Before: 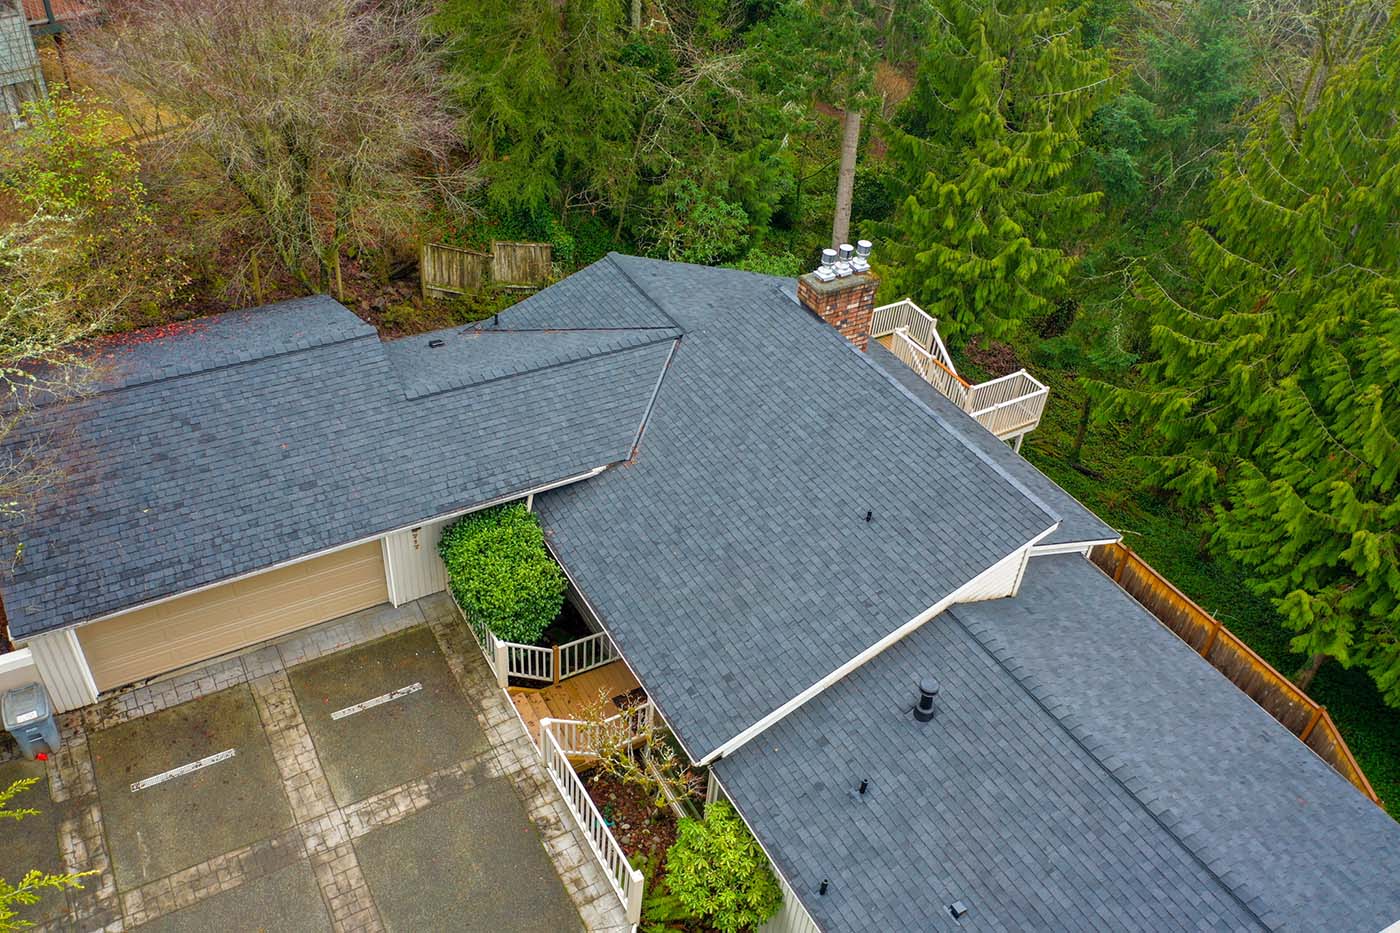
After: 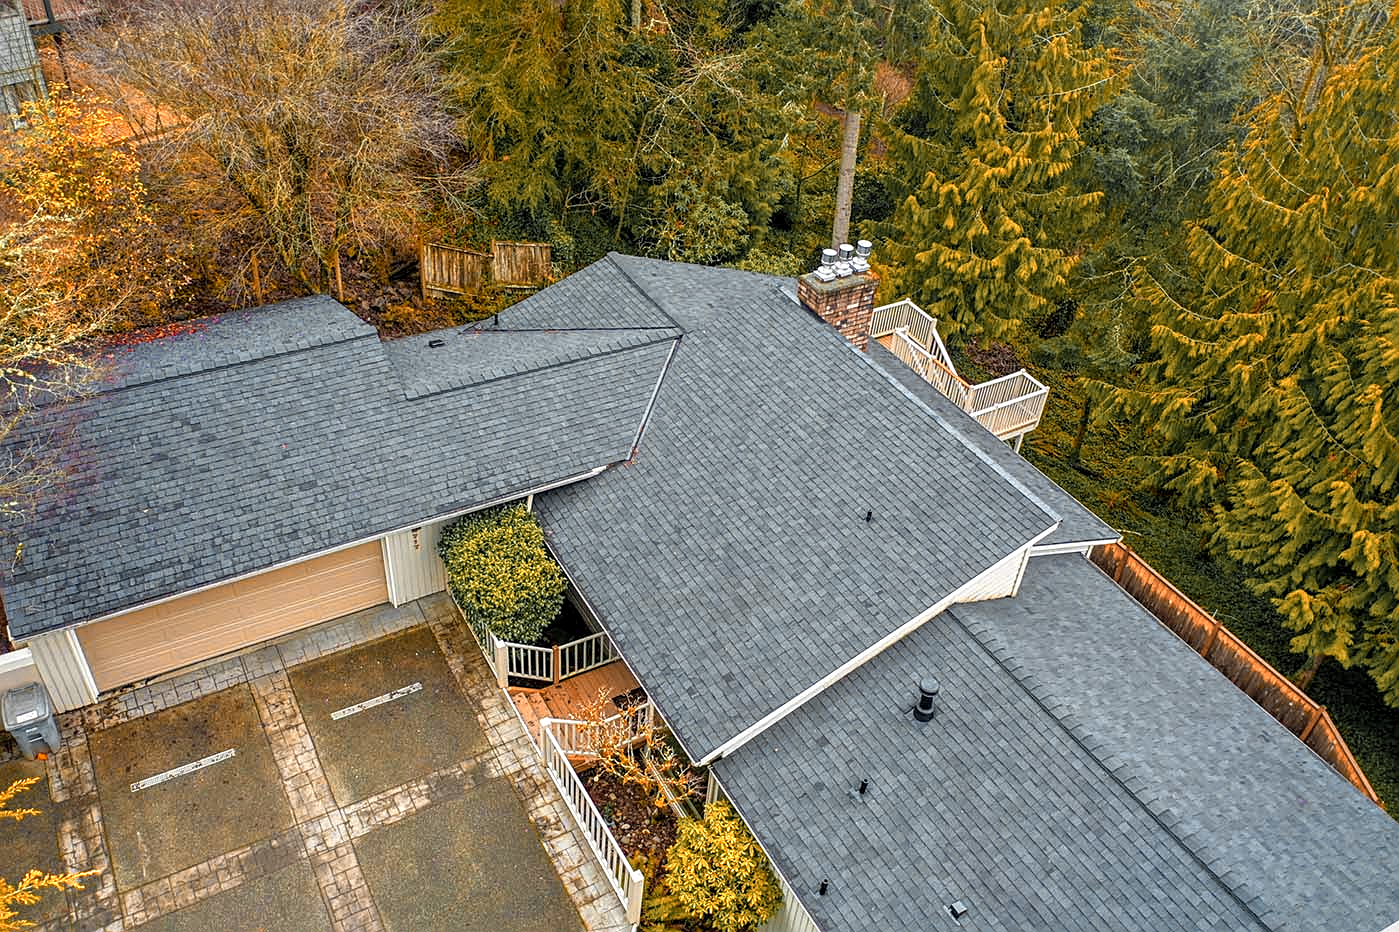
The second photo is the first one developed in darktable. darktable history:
local contrast: on, module defaults
color zones: curves: ch0 [(0.009, 0.528) (0.136, 0.6) (0.255, 0.586) (0.39, 0.528) (0.522, 0.584) (0.686, 0.736) (0.849, 0.561)]; ch1 [(0.045, 0.781) (0.14, 0.416) (0.257, 0.695) (0.442, 0.032) (0.738, 0.338) (0.818, 0.632) (0.891, 0.741) (1, 0.704)]; ch2 [(0, 0.667) (0.141, 0.52) (0.26, 0.37) (0.474, 0.432) (0.743, 0.286)]
sharpen: on, module defaults
